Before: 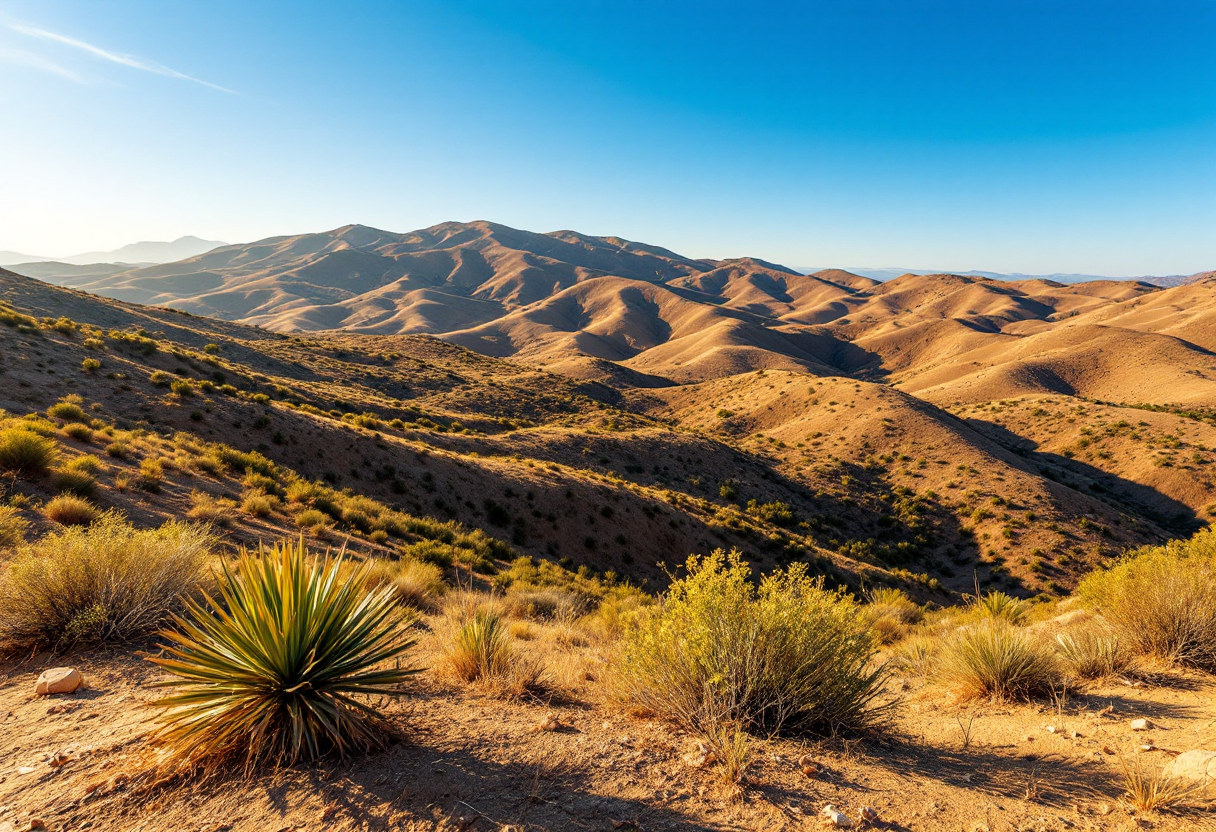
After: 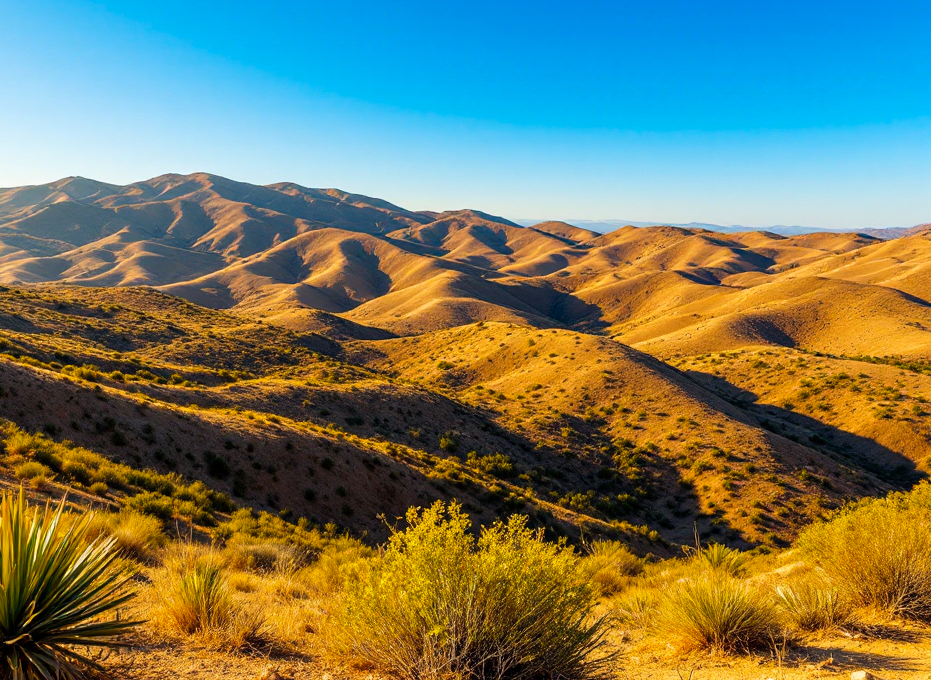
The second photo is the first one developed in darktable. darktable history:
crop: left 23.095%, top 5.827%, bottom 11.854%
color balance rgb: linear chroma grading › global chroma 33.4%
contrast brightness saturation: saturation -0.05
